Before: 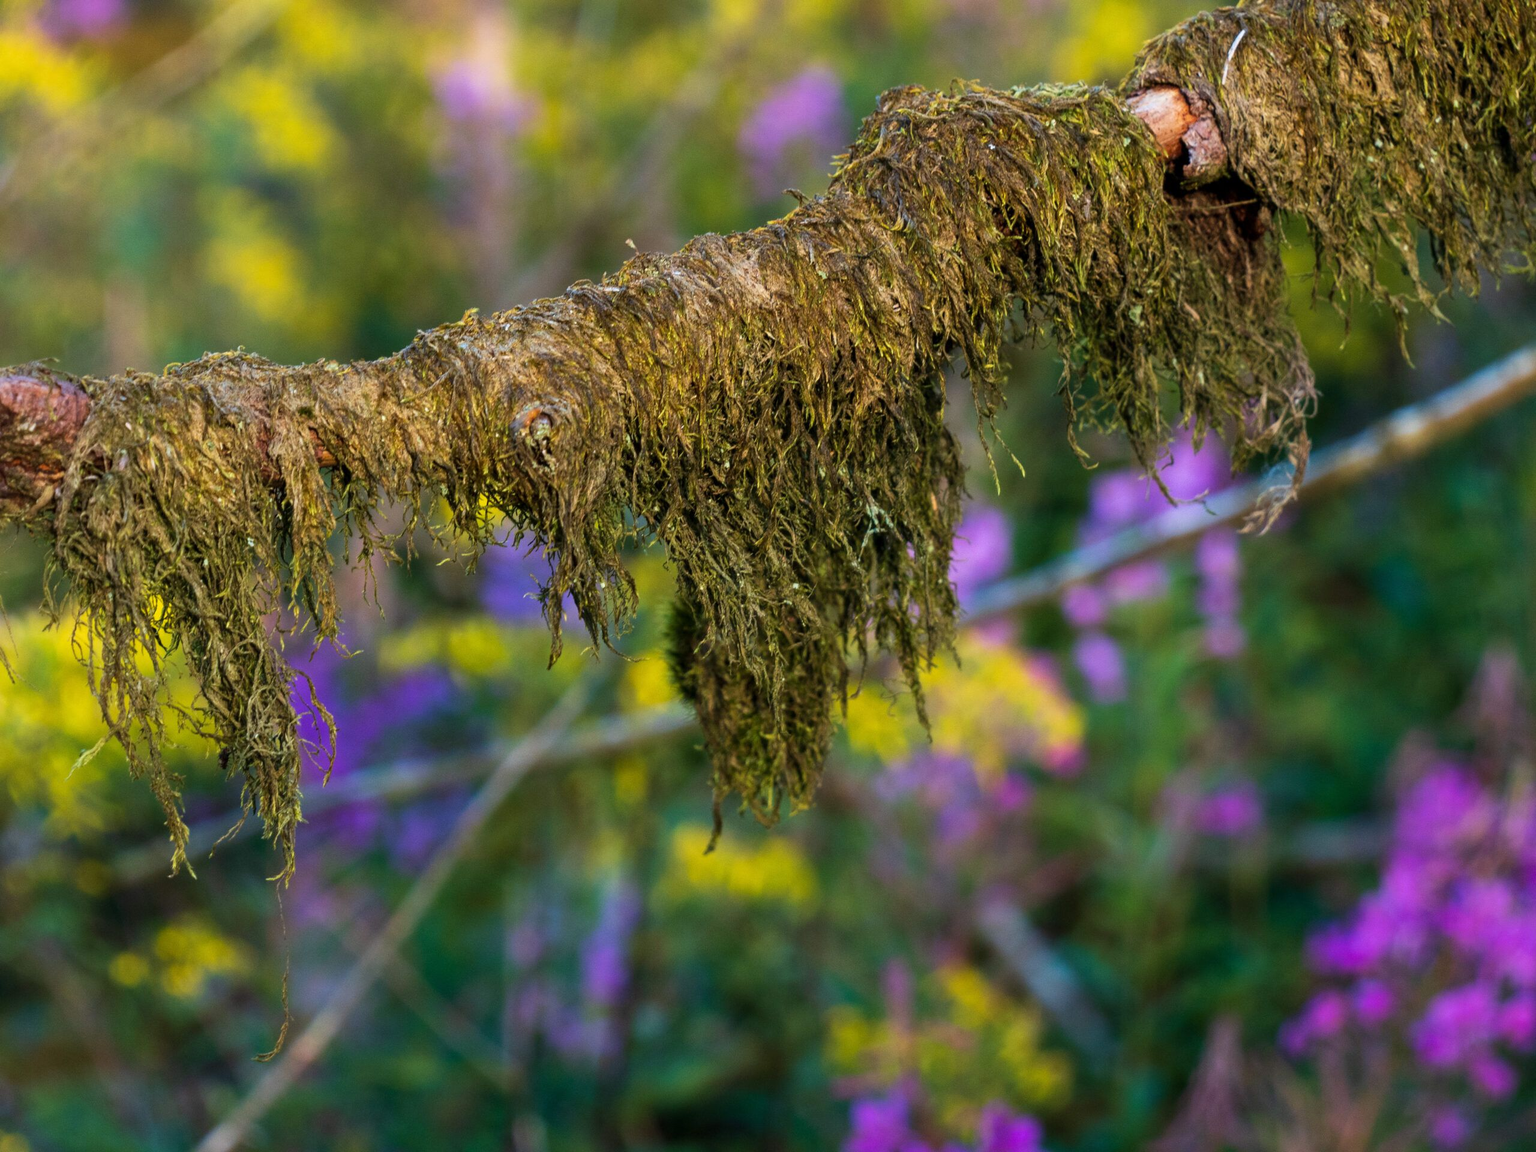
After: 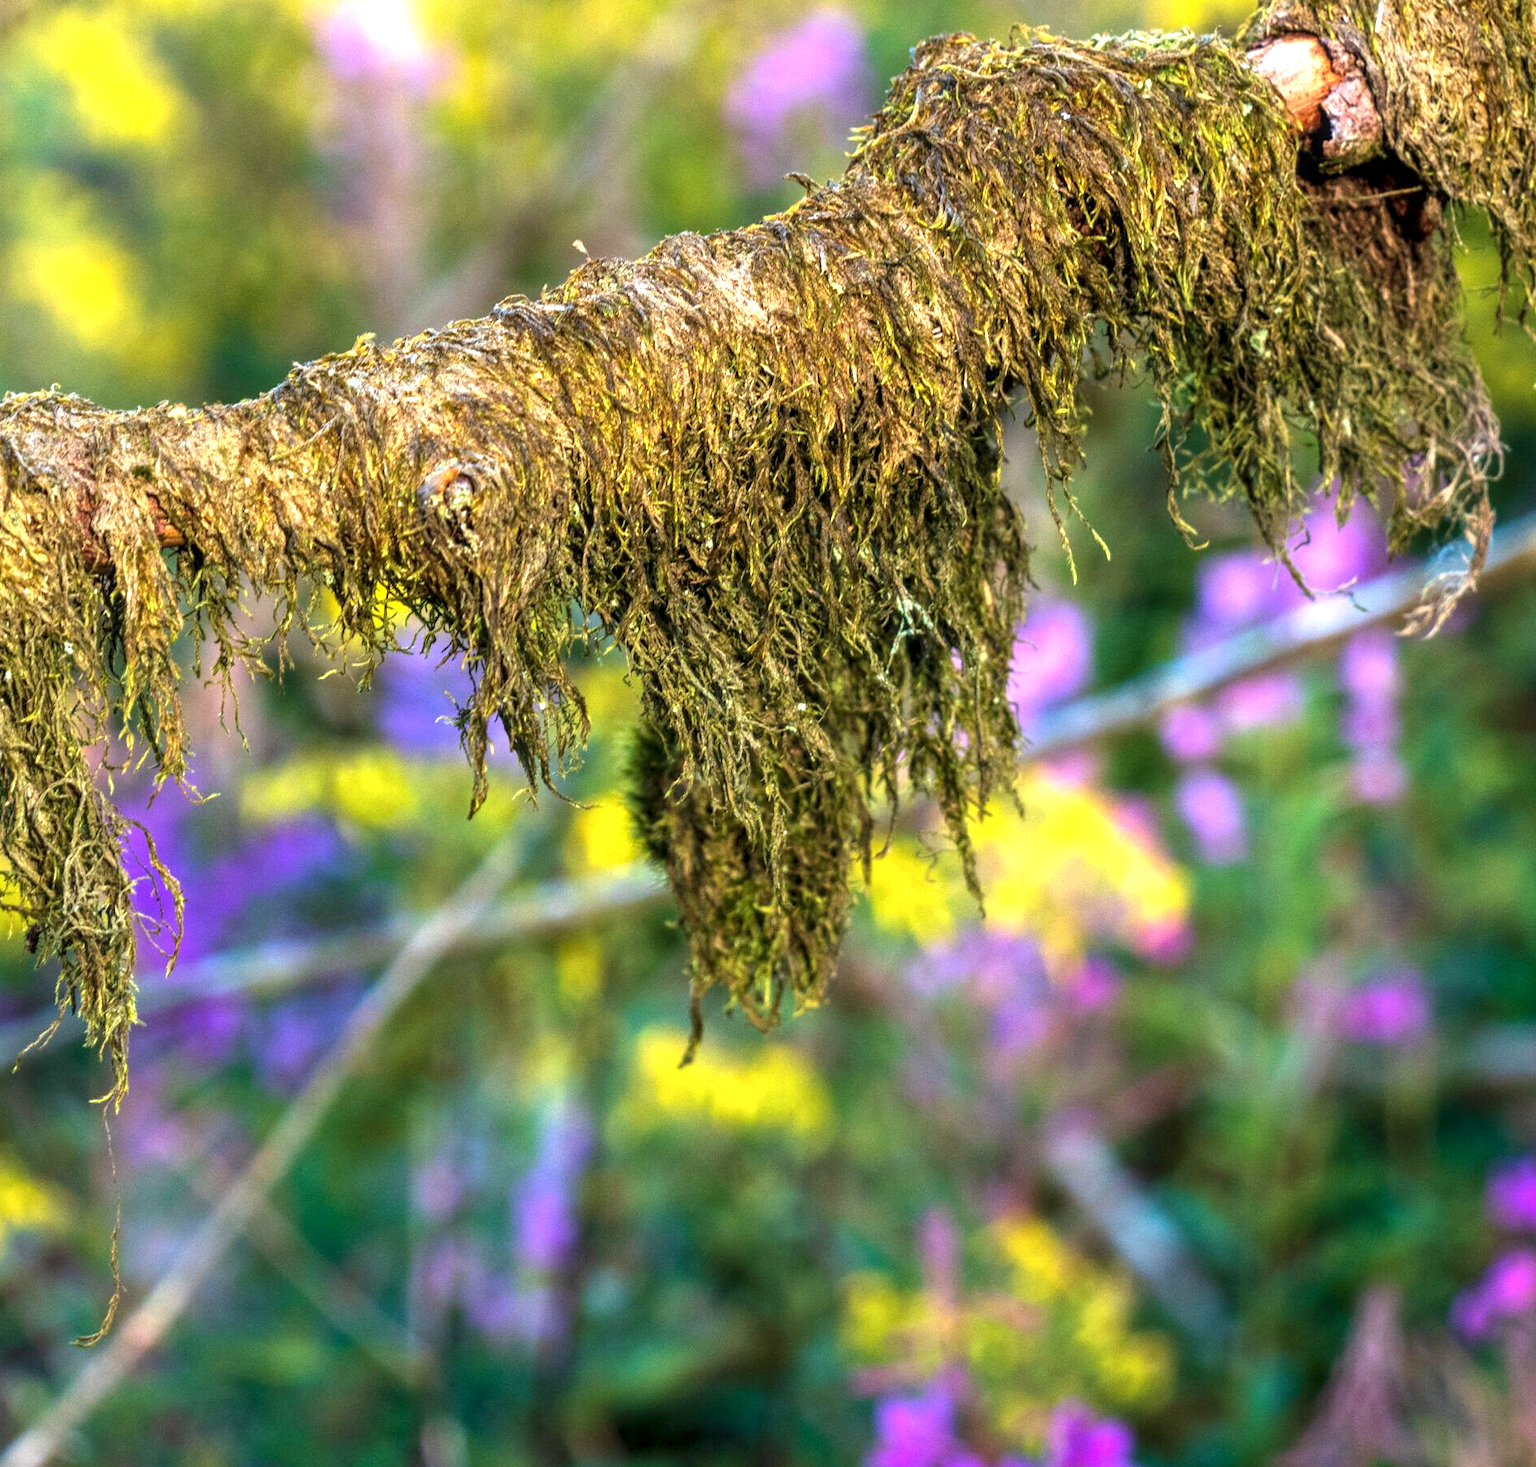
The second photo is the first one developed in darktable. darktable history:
exposure: black level correction 0, exposure 1.103 EV, compensate highlight preservation false
crop and rotate: left 13.033%, top 5.279%, right 12.629%
local contrast: on, module defaults
